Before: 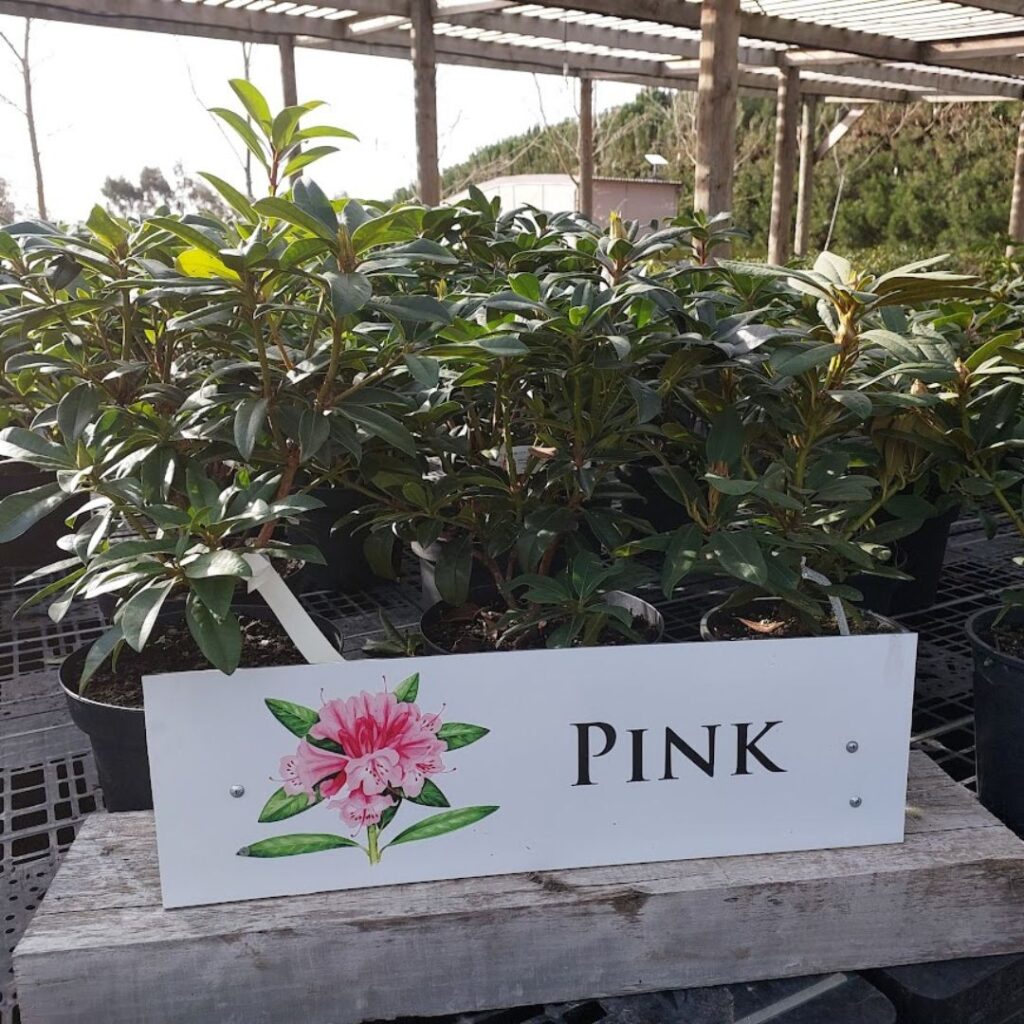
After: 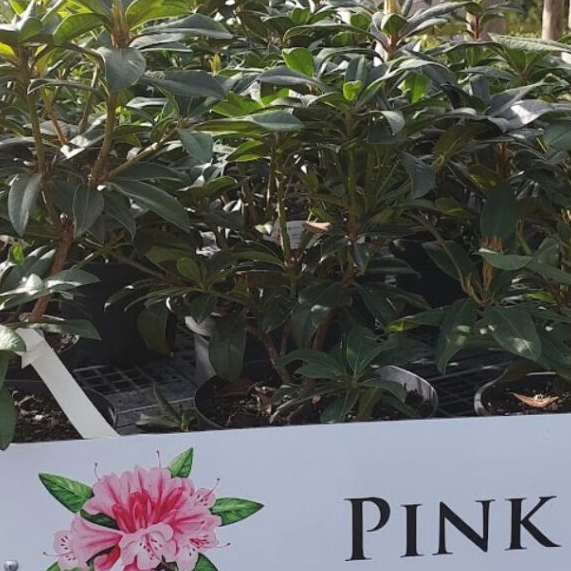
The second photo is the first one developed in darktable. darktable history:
exposure: black level correction -0.003, exposure 0.04 EV, compensate highlight preservation false
crop and rotate: left 22.13%, top 22.054%, right 22.026%, bottom 22.102%
